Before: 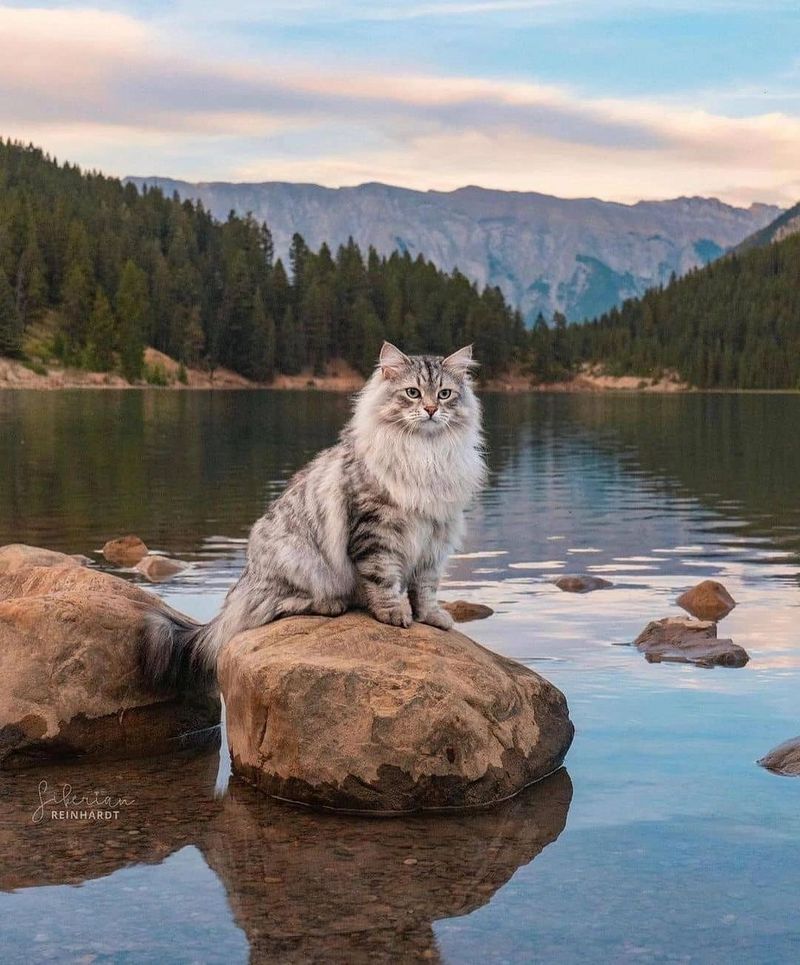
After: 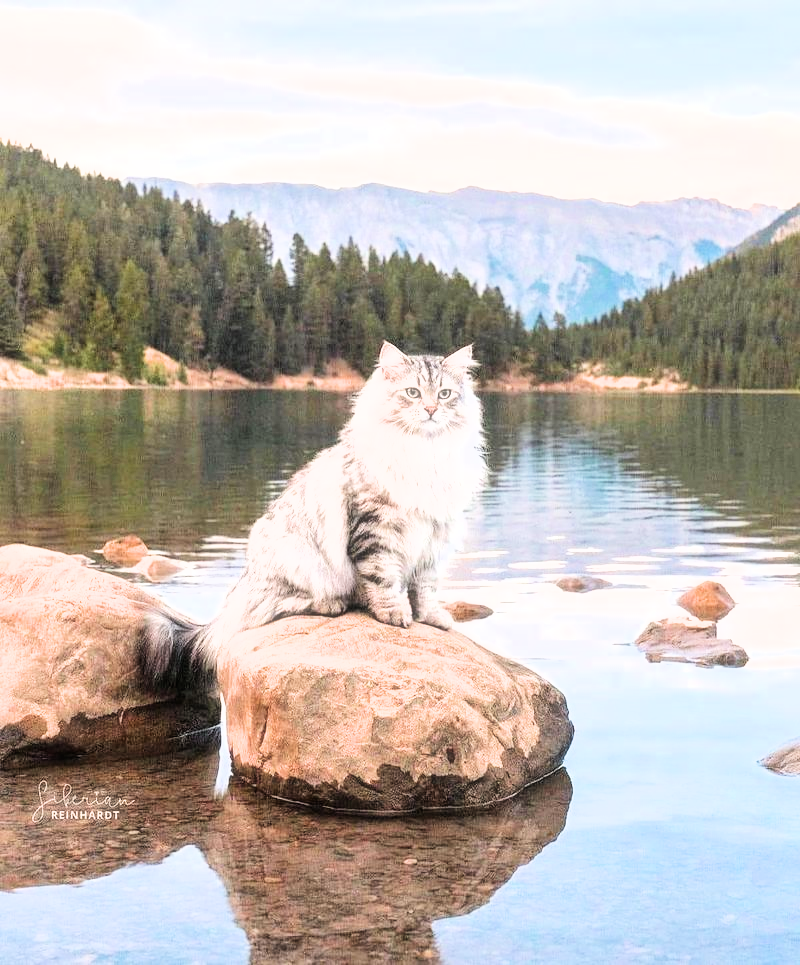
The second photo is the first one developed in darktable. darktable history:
haze removal: strength -0.098, compatibility mode true, adaptive false
exposure: black level correction 0, exposure 1.884 EV, compensate exposure bias true, compensate highlight preservation false
filmic rgb: black relative exposure -16 EV, white relative exposure 6.28 EV, threshold 3.02 EV, hardness 5.06, contrast 1.35, enable highlight reconstruction true
